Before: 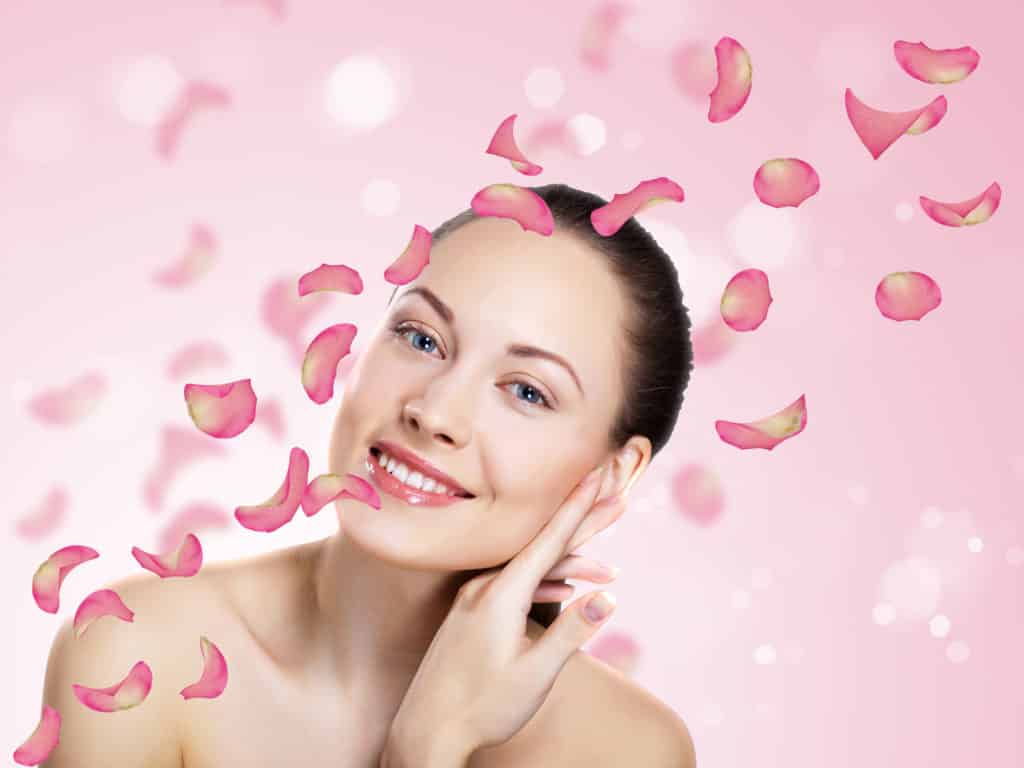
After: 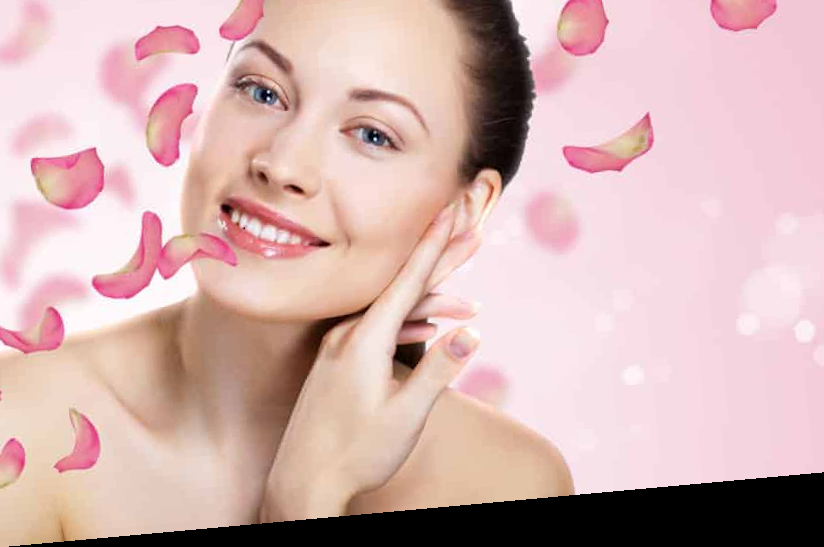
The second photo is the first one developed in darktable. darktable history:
crop and rotate: left 17.299%, top 35.115%, right 7.015%, bottom 1.024%
rotate and perspective: rotation -5.2°, automatic cropping off
